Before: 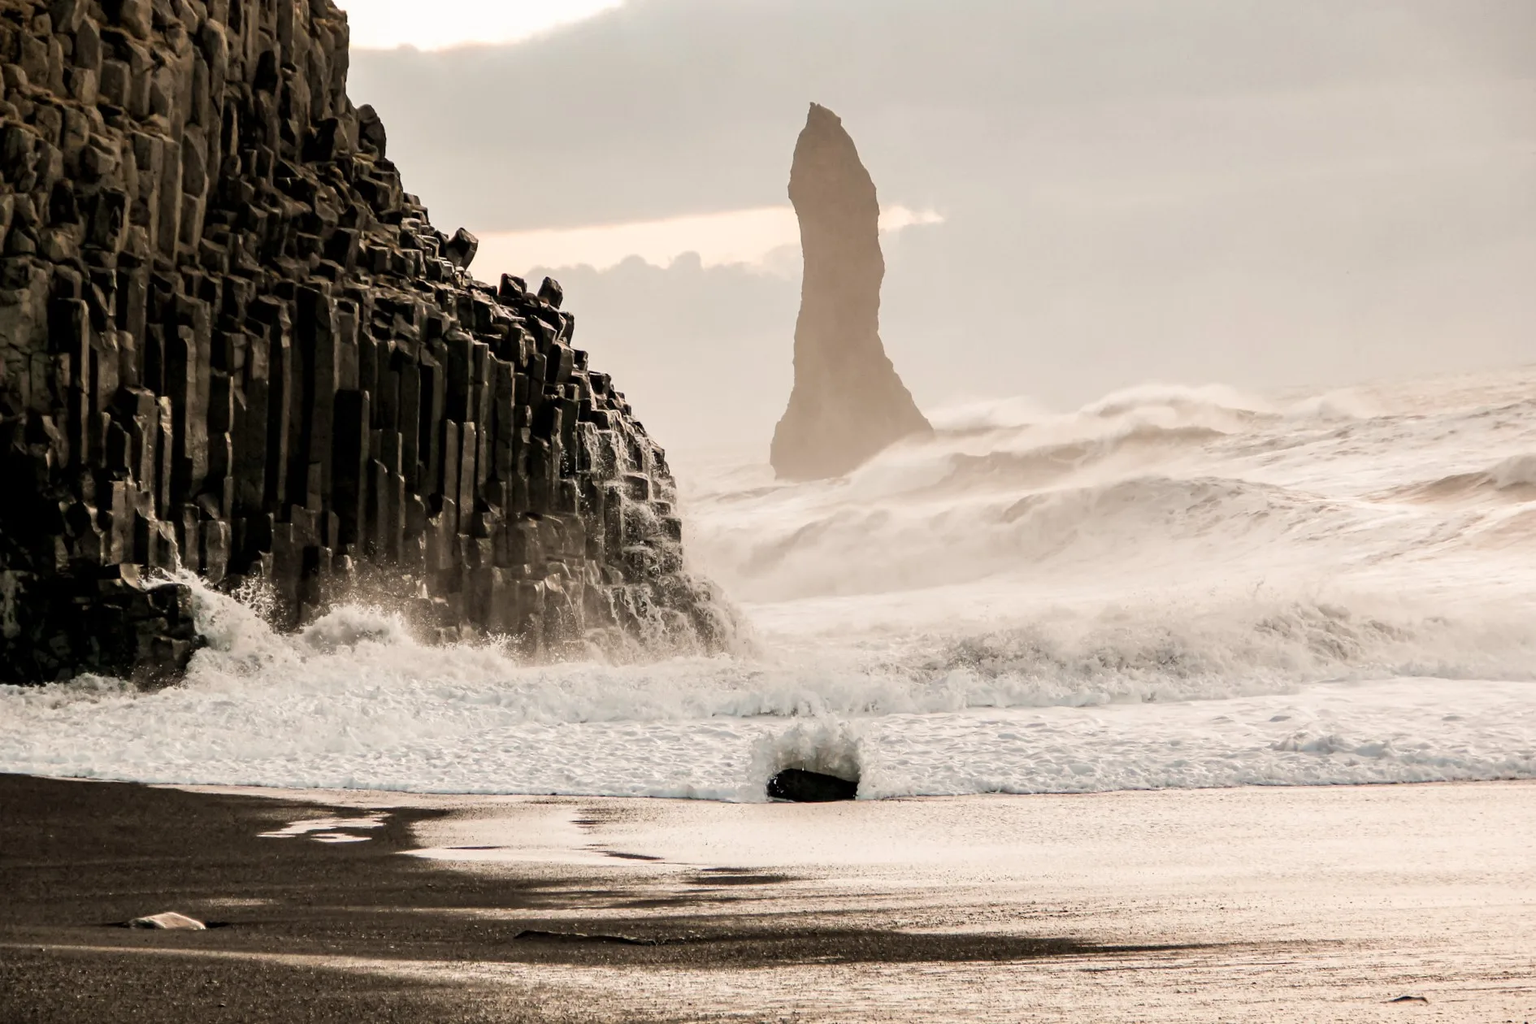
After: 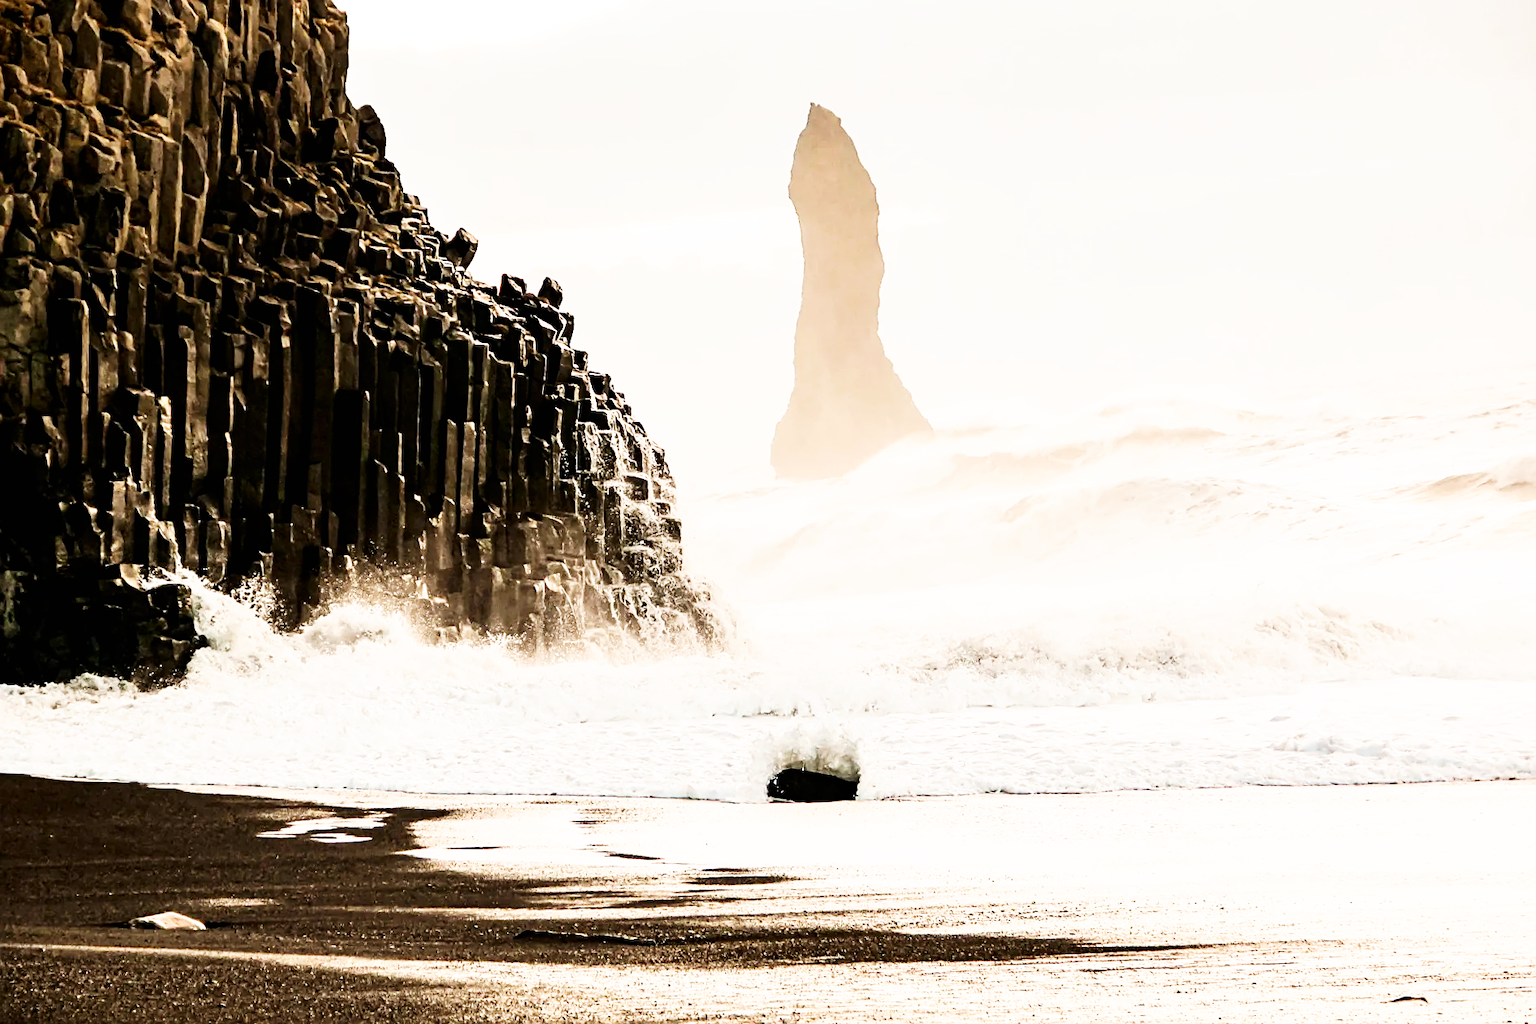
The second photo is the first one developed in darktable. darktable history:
contrast brightness saturation: contrast 0.15, brightness -0.01, saturation 0.1
base curve: curves: ch0 [(0, 0) (0.007, 0.004) (0.027, 0.03) (0.046, 0.07) (0.207, 0.54) (0.442, 0.872) (0.673, 0.972) (1, 1)], preserve colors none
sharpen: on, module defaults
